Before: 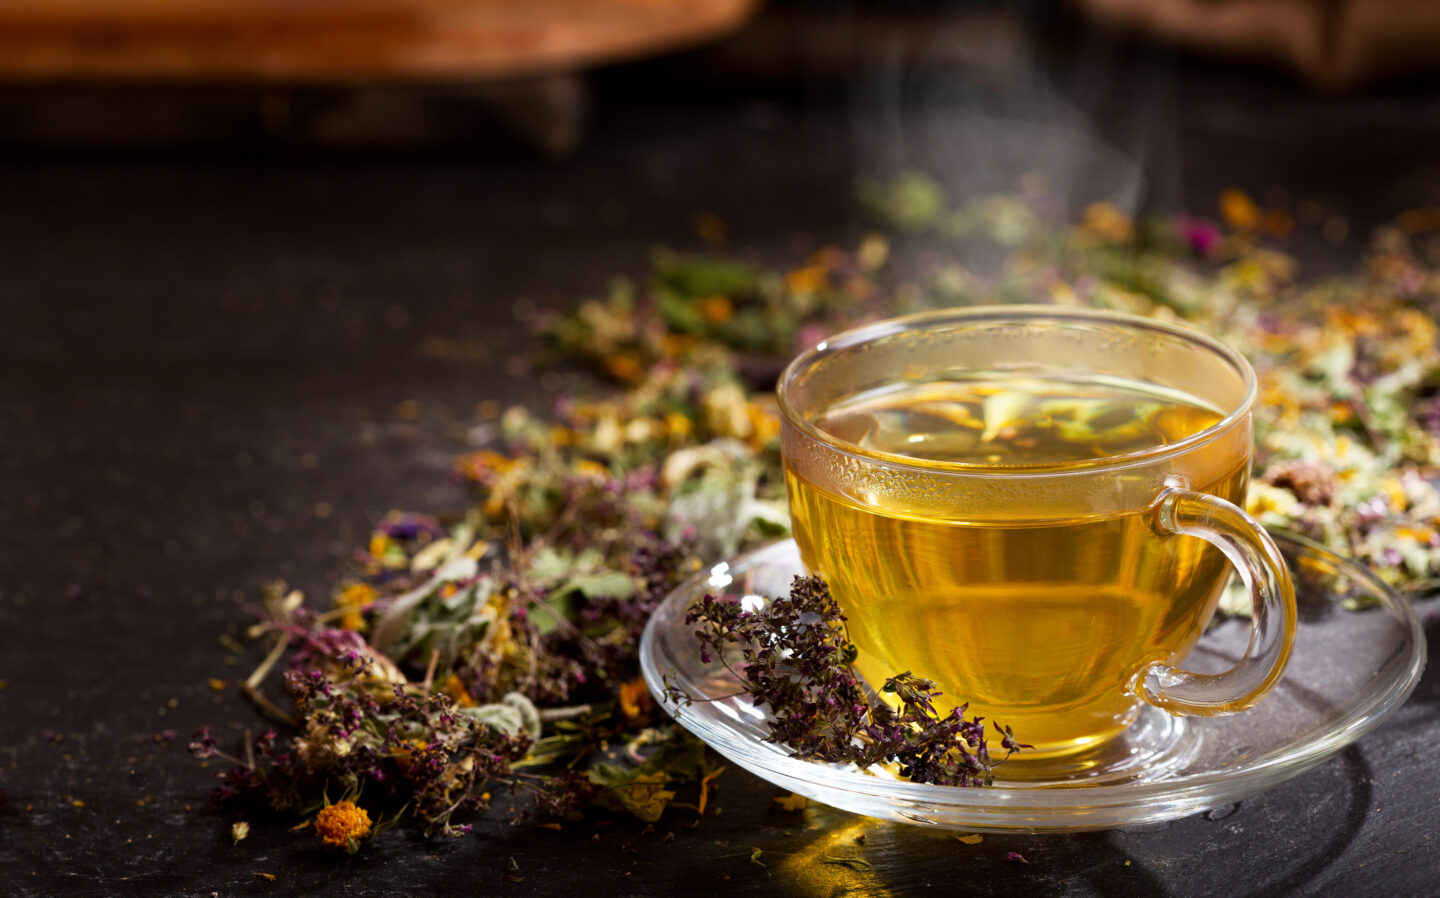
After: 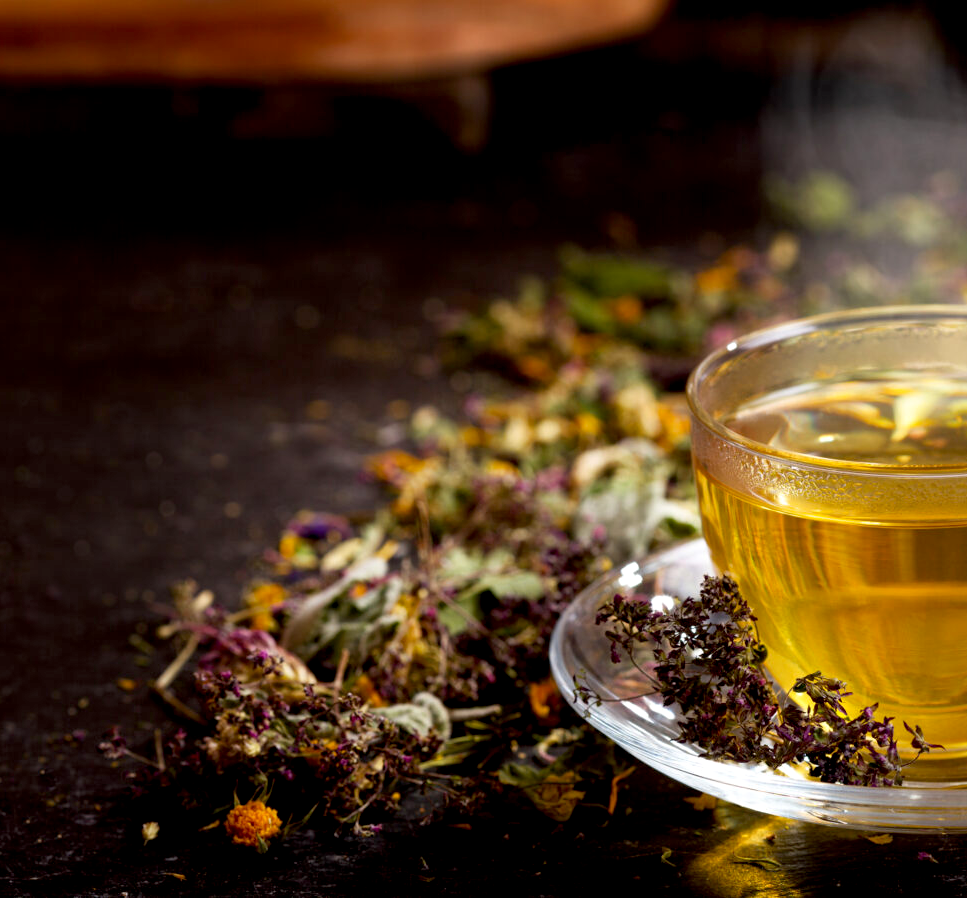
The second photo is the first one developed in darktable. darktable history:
exposure: black level correction 0.008, exposure 0.093 EV, compensate highlight preservation false
crop and rotate: left 6.303%, right 26.5%
